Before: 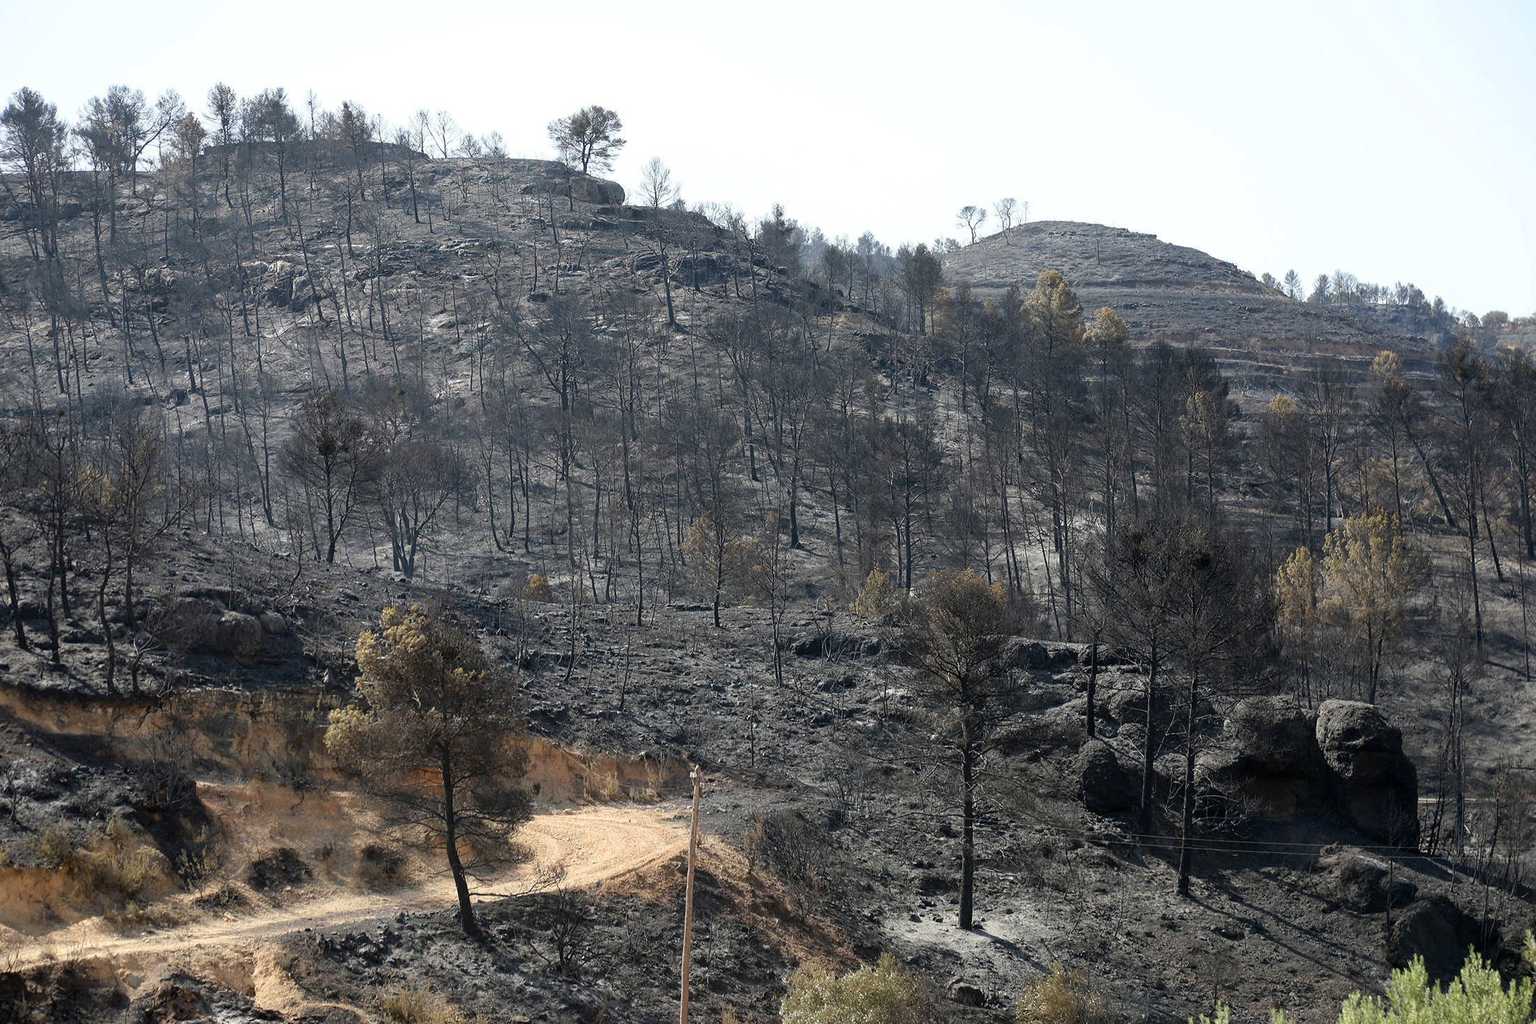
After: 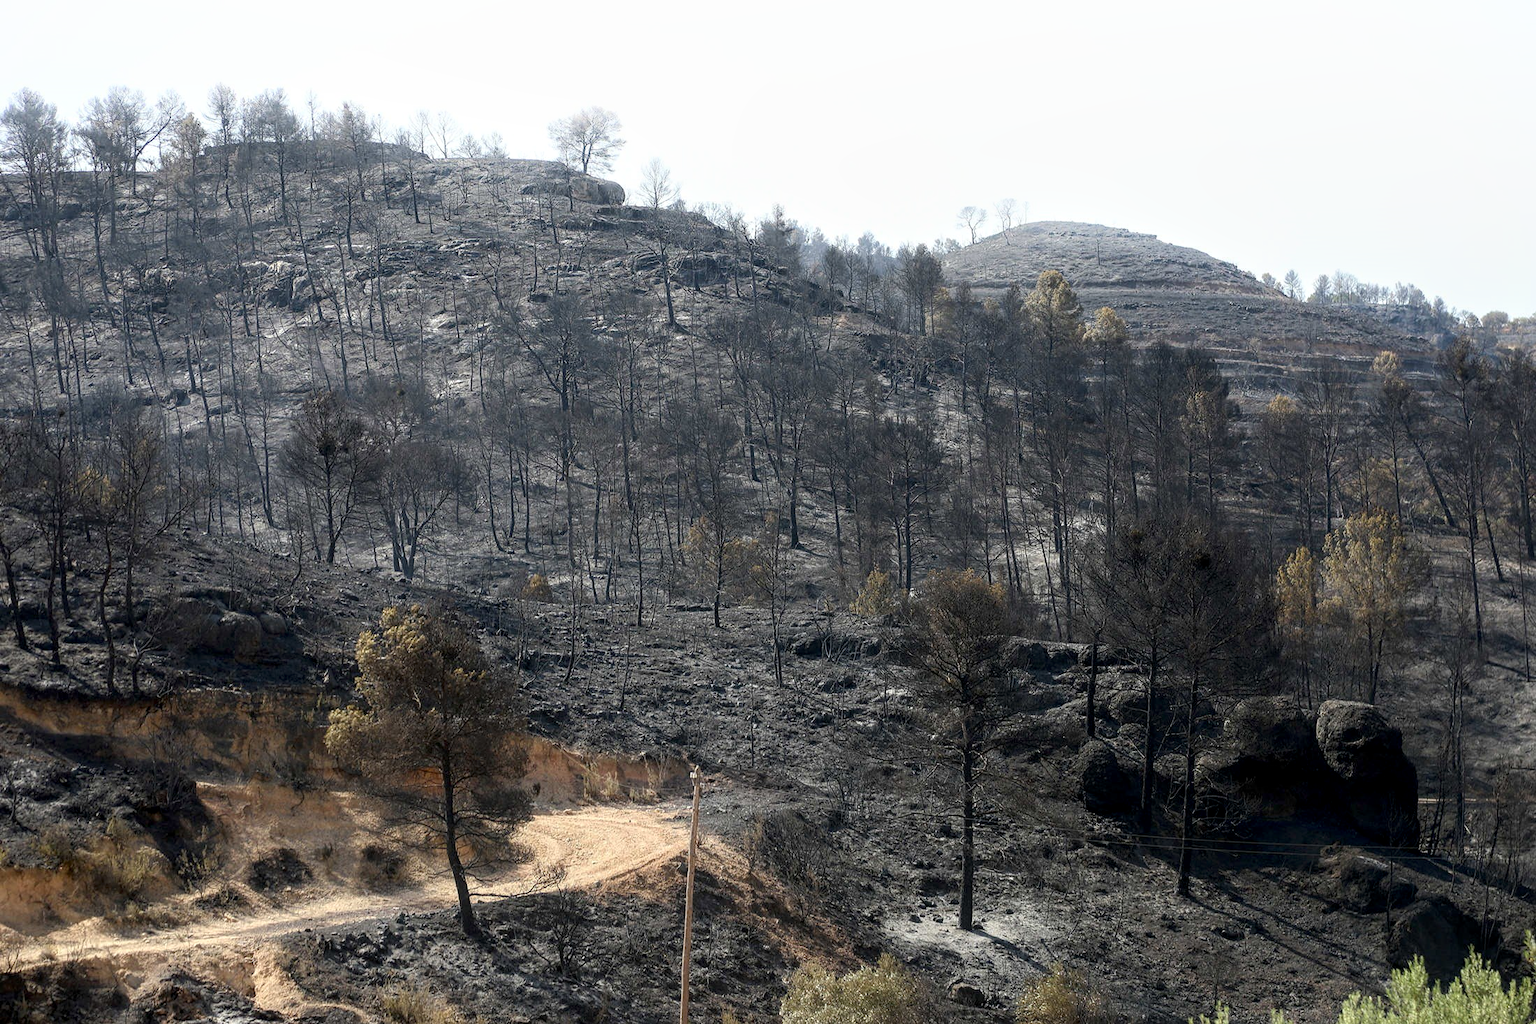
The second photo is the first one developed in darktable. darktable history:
local contrast: on, module defaults
shadows and highlights: shadows -53.02, highlights 86.91, soften with gaussian
